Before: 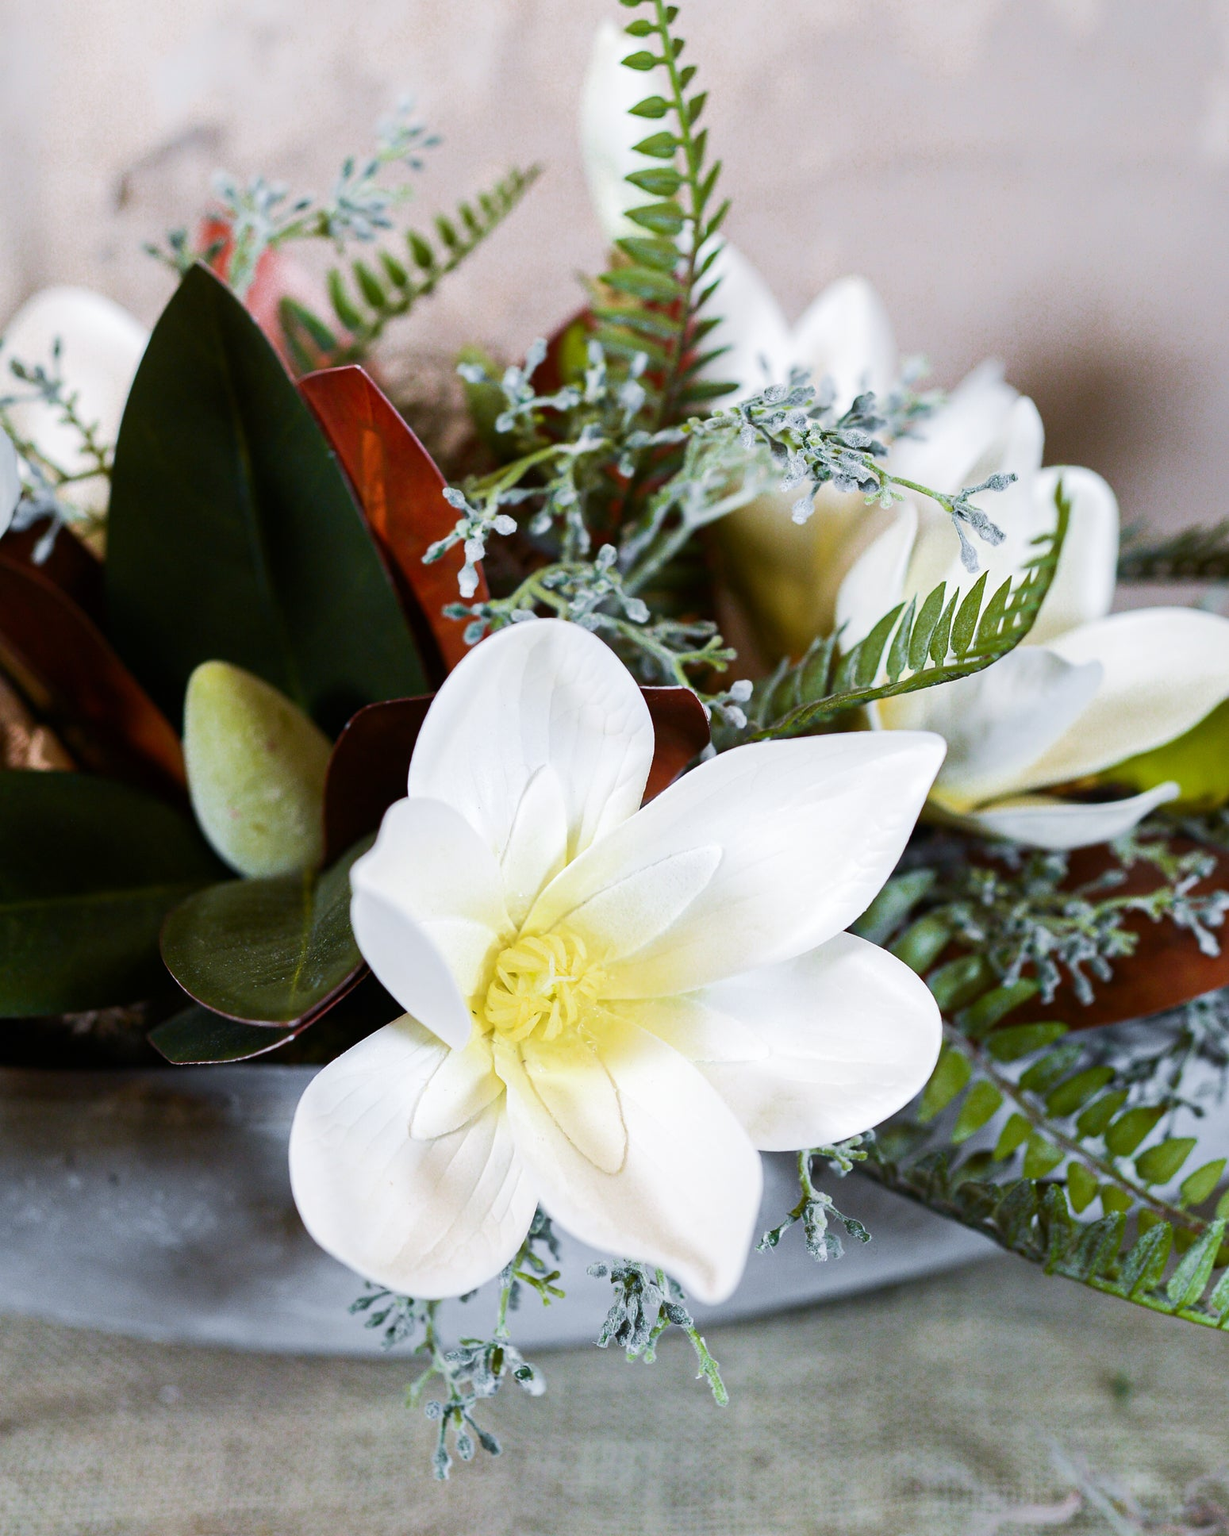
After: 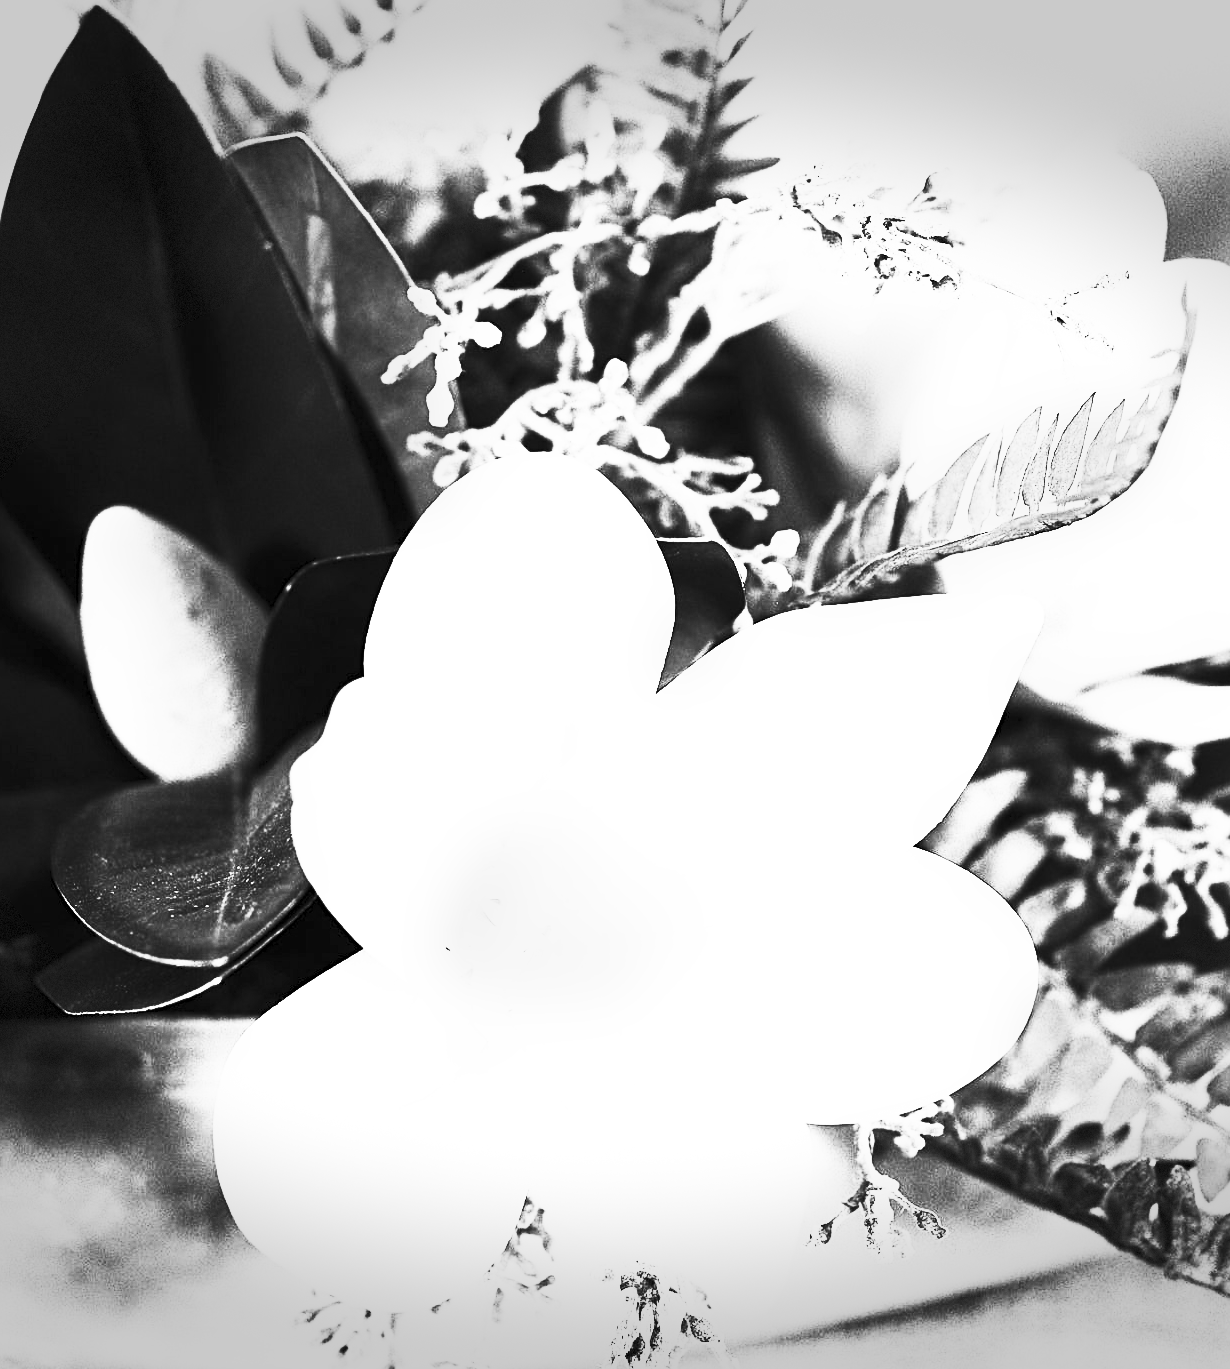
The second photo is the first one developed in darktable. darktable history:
base curve: curves: ch0 [(0, 0) (0.026, 0.03) (0.109, 0.232) (0.351, 0.748) (0.669, 0.968) (1, 1)], preserve colors none
vignetting: fall-off start 100%, brightness -0.406, saturation -0.3, width/height ratio 1.324, dithering 8-bit output, unbound false
tone equalizer: -8 EV -0.55 EV
white balance: red 0.984, blue 1.059
monochrome: on, module defaults
contrast brightness saturation: contrast 0.83, brightness 0.59, saturation 0.59
sharpen: radius 2.167, amount 0.381, threshold 0
crop: left 9.712%, top 16.928%, right 10.845%, bottom 12.332%
